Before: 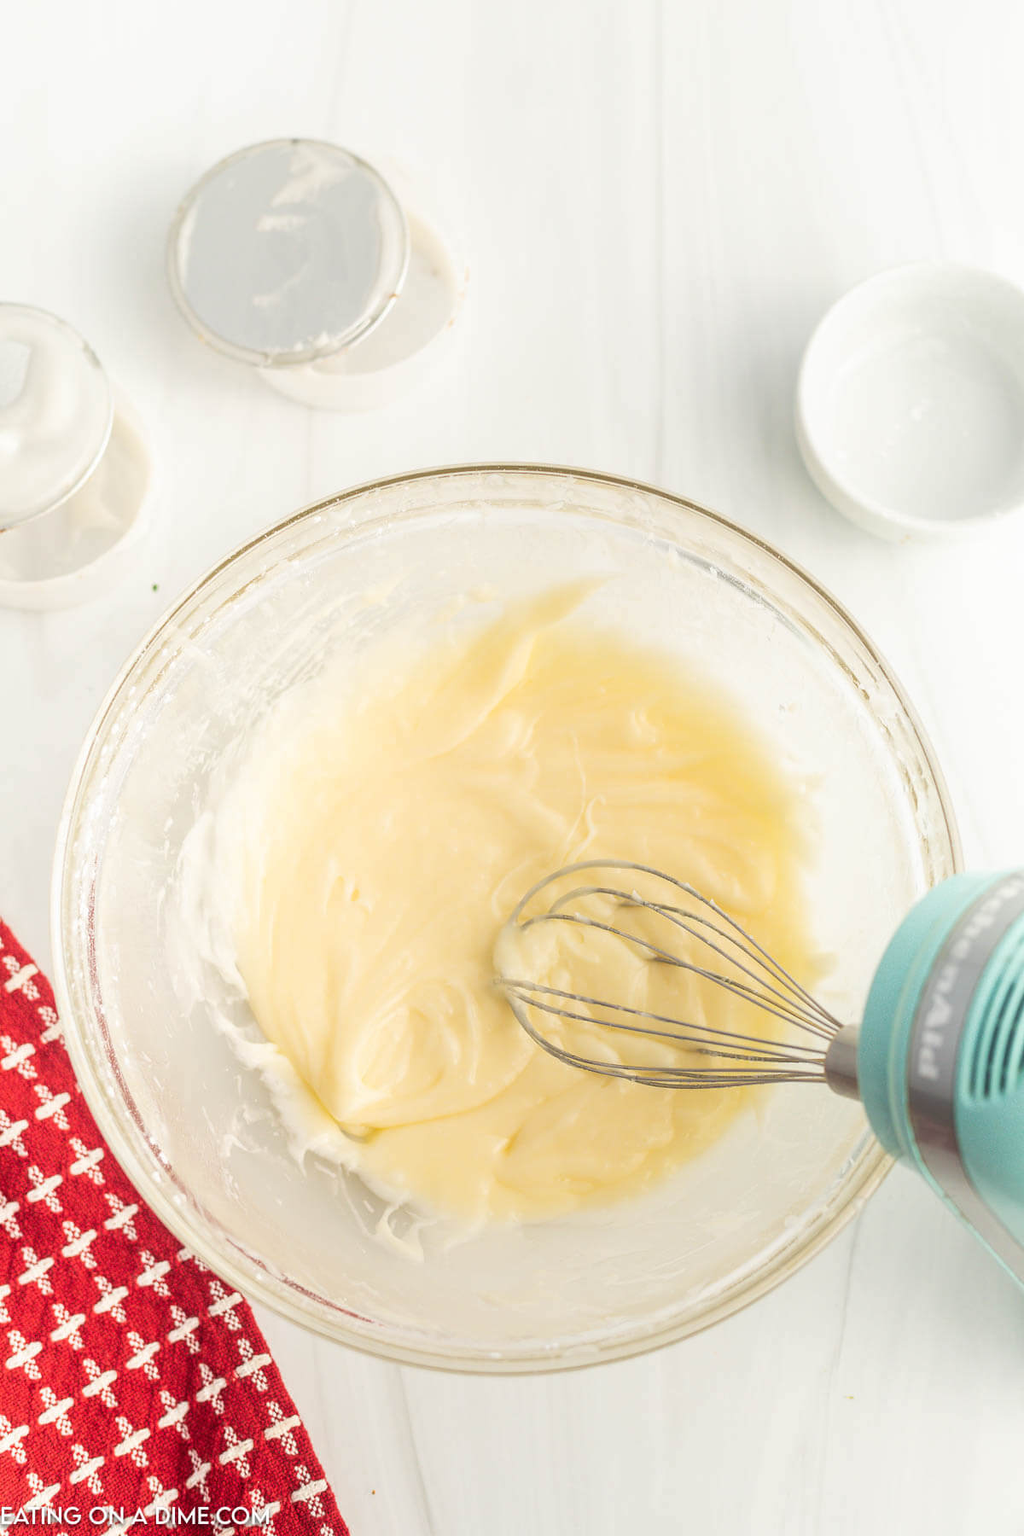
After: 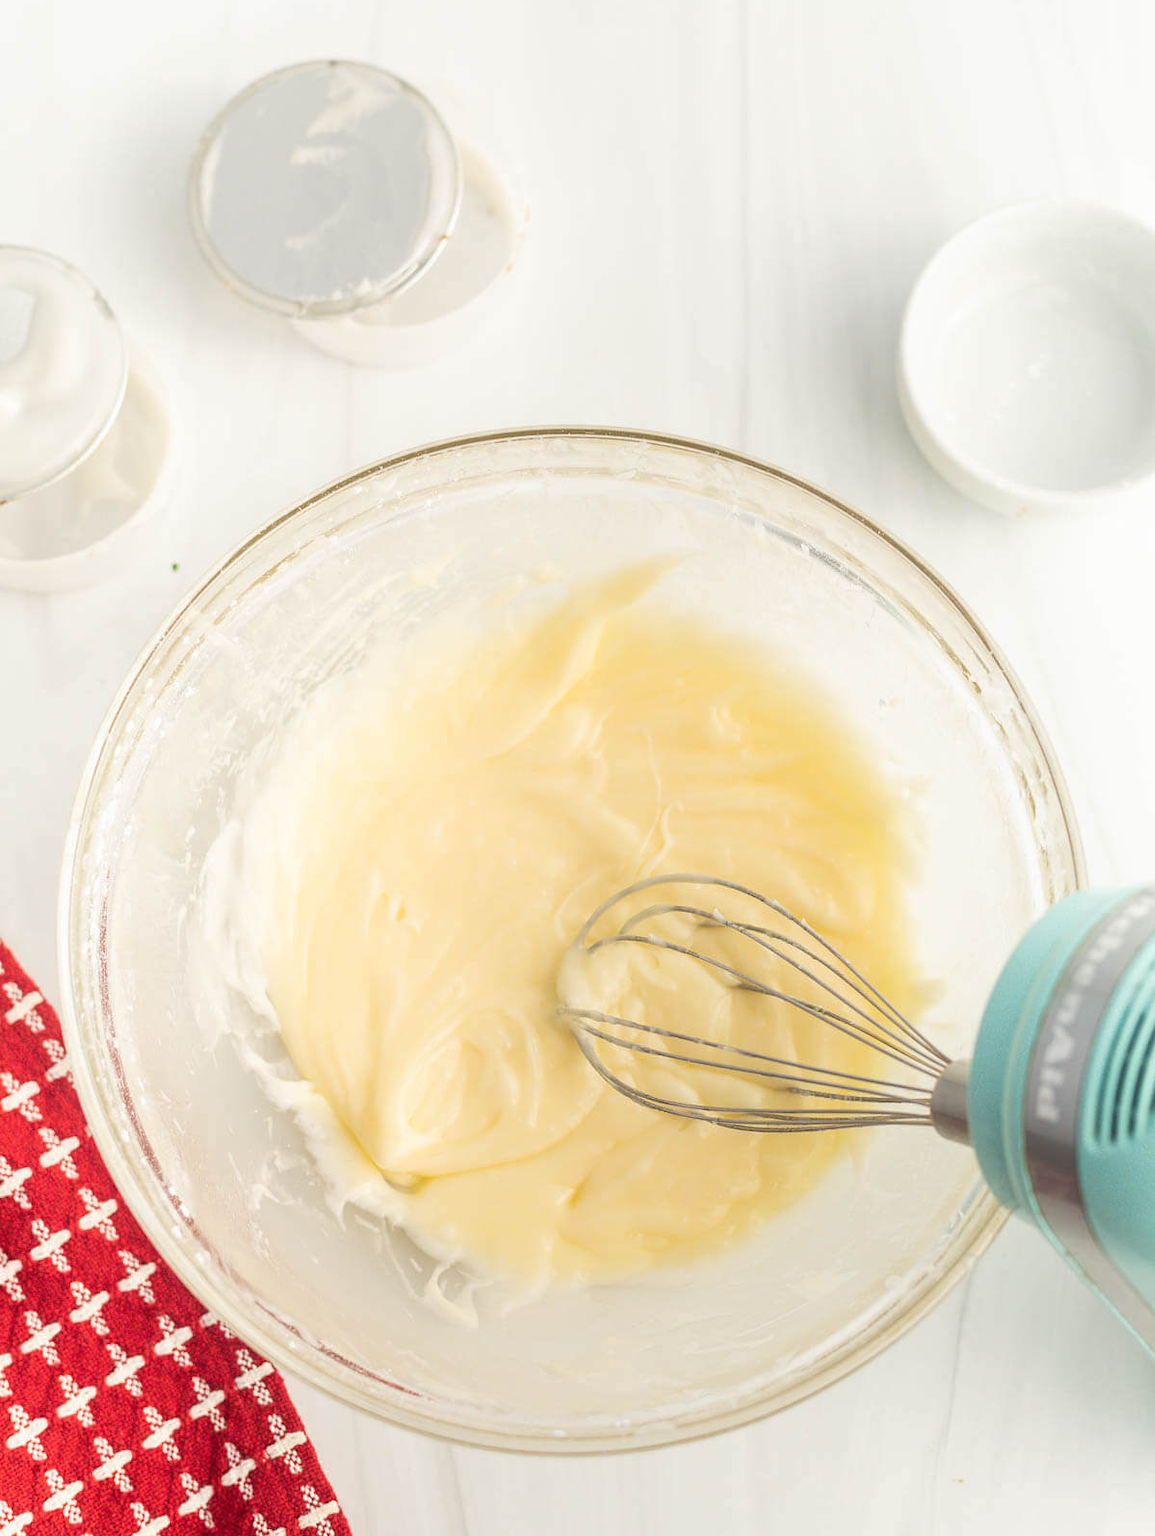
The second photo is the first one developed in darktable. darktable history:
crop and rotate: top 5.569%, bottom 5.82%
